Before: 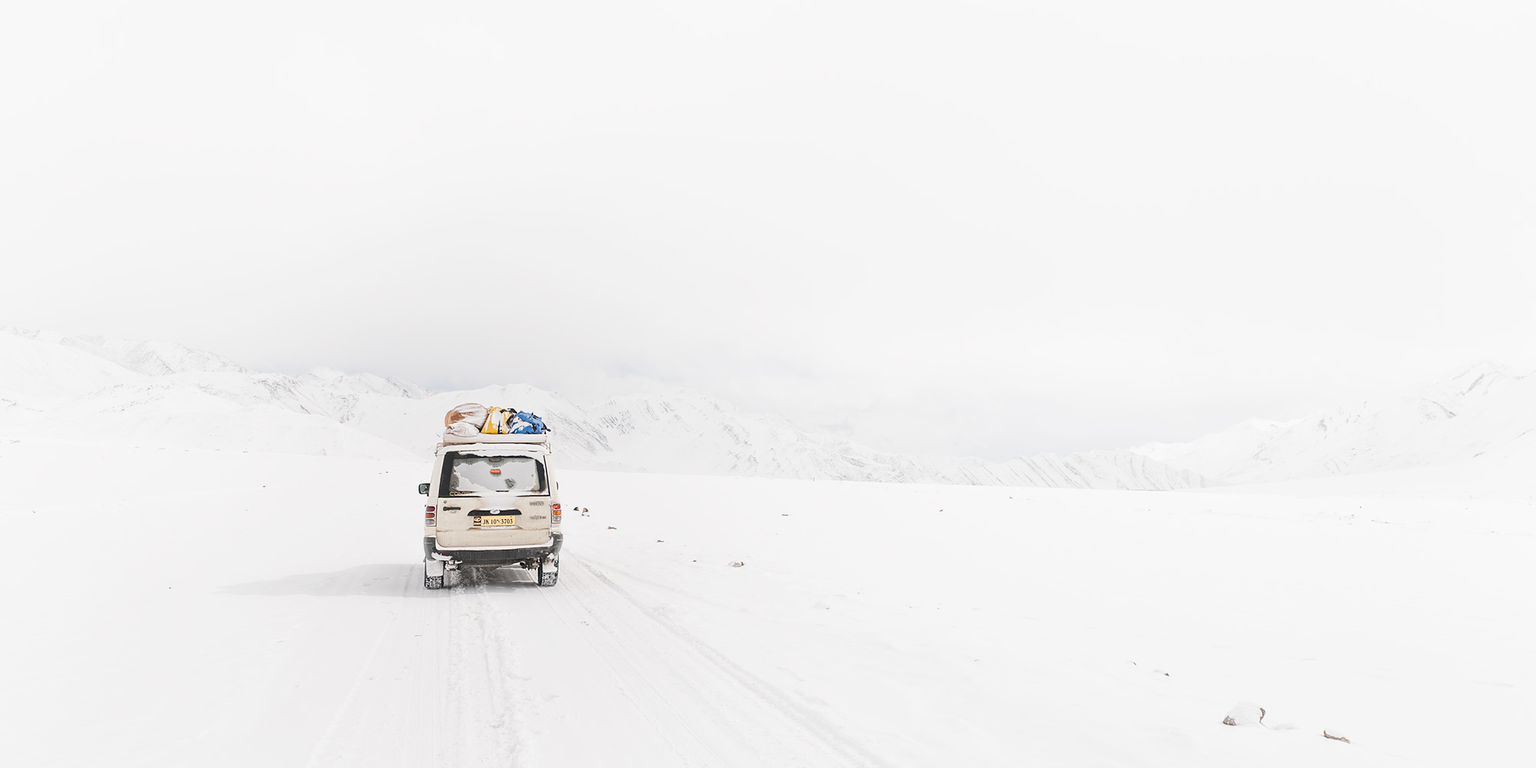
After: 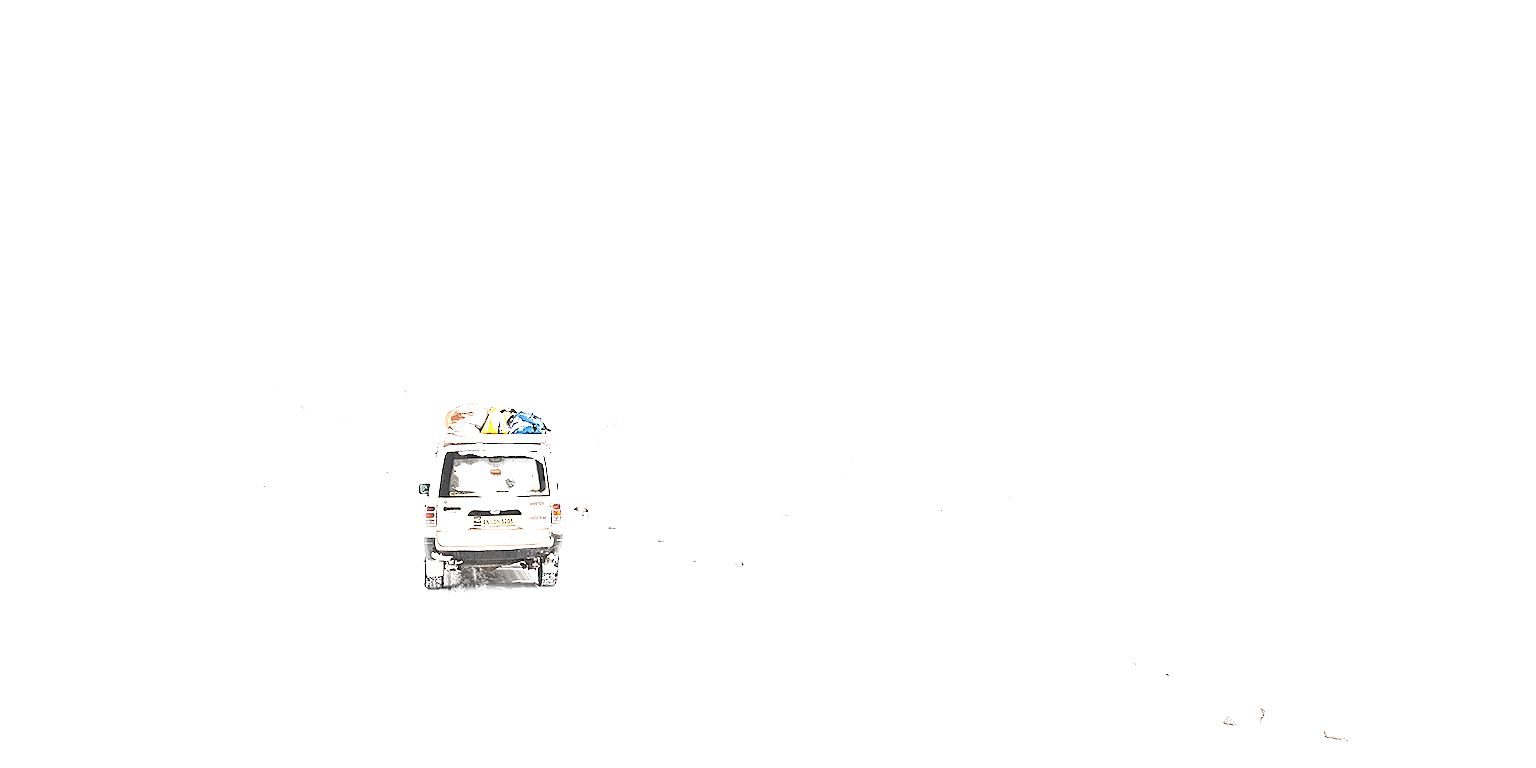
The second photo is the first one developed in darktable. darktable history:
sharpen: on, module defaults
exposure: black level correction 0, exposure 1.2 EV, compensate highlight preservation false
tone equalizer: edges refinement/feathering 500, mask exposure compensation -1.57 EV, preserve details no
